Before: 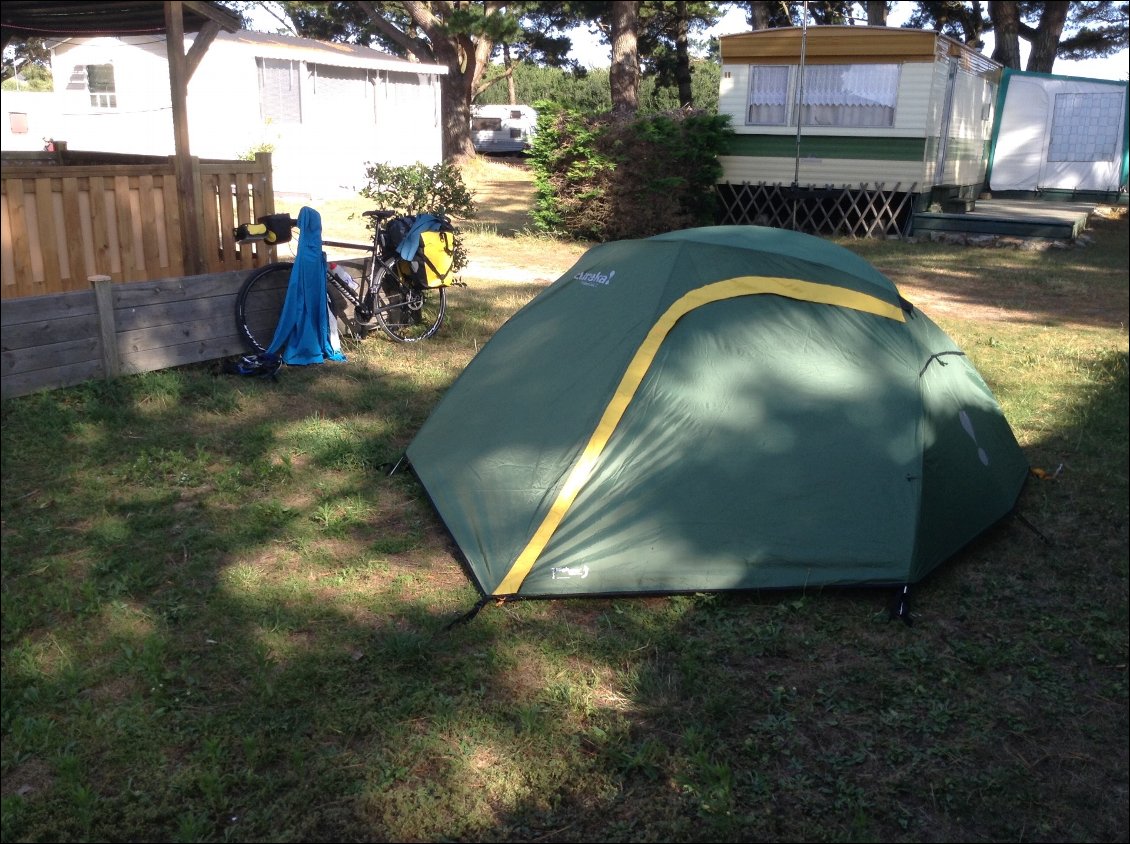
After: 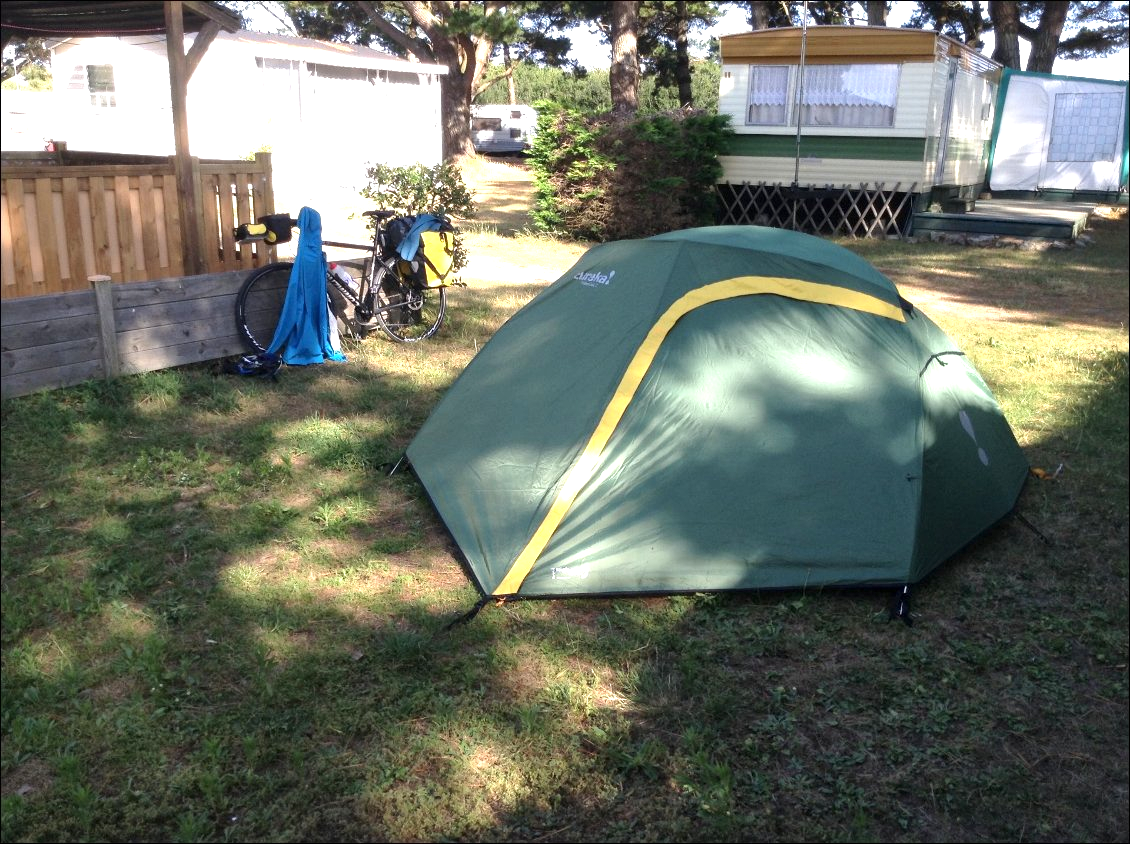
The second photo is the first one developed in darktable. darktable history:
exposure: black level correction 0, exposure 0.696 EV, compensate highlight preservation false
local contrast: mode bilateral grid, contrast 21, coarseness 51, detail 119%, midtone range 0.2
